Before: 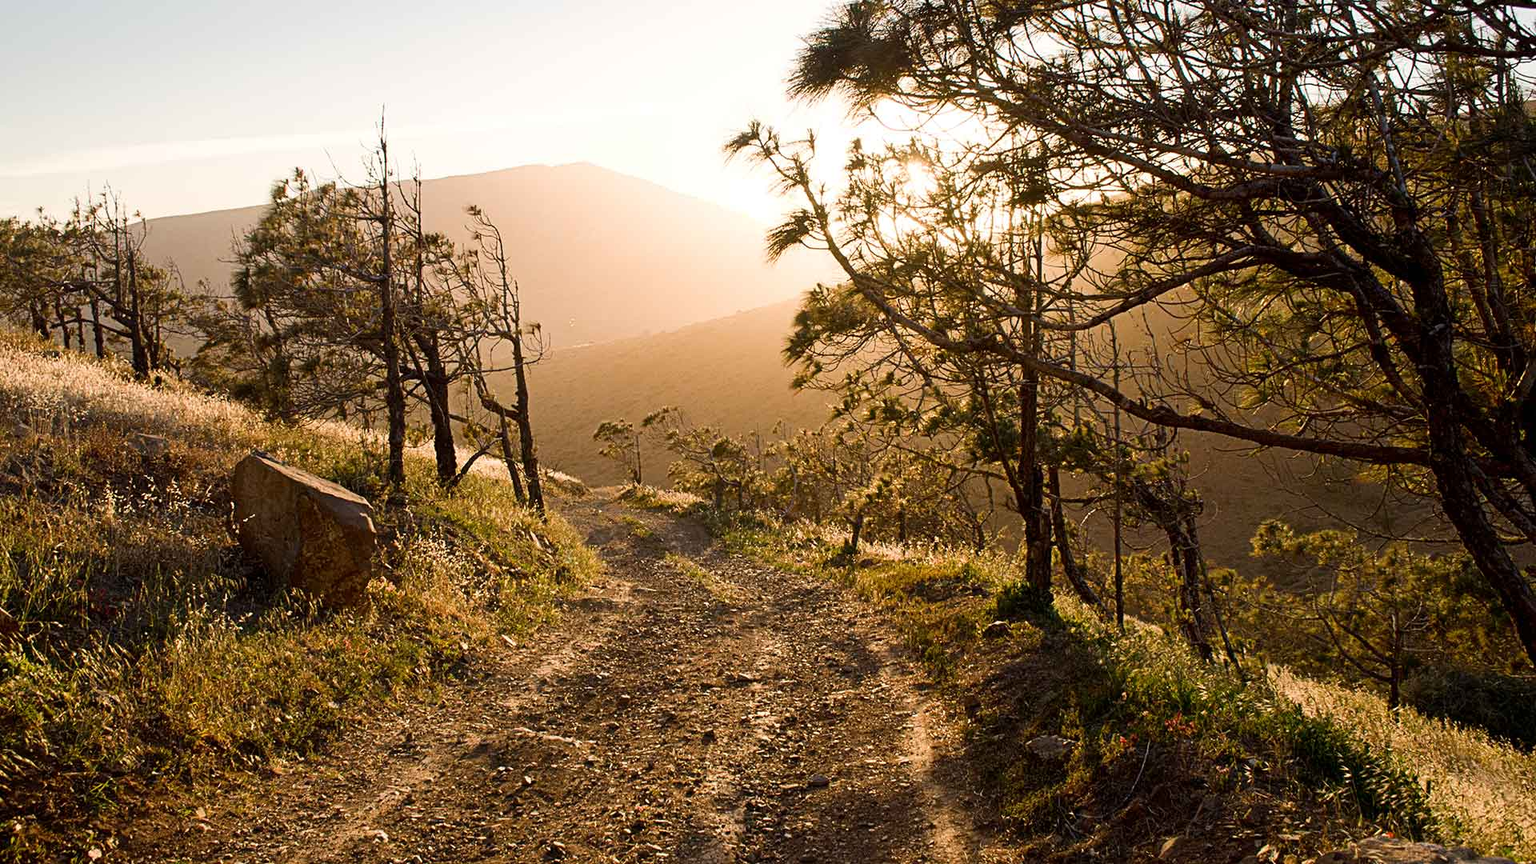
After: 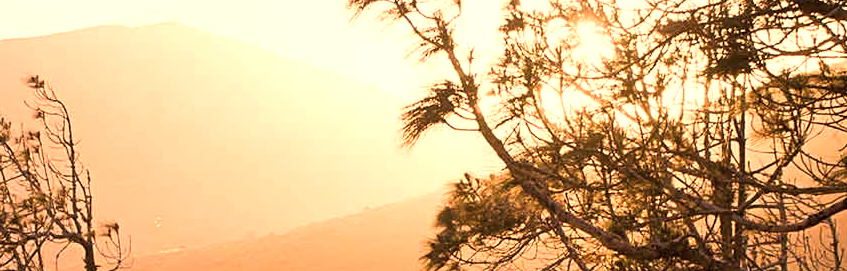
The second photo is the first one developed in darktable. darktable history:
color correction: highlights a* 39.94, highlights b* 39.9, saturation 0.688
exposure: black level correction 0, exposure 0.5 EV, compensate highlight preservation false
crop: left 29.041%, top 16.786%, right 26.838%, bottom 58.048%
